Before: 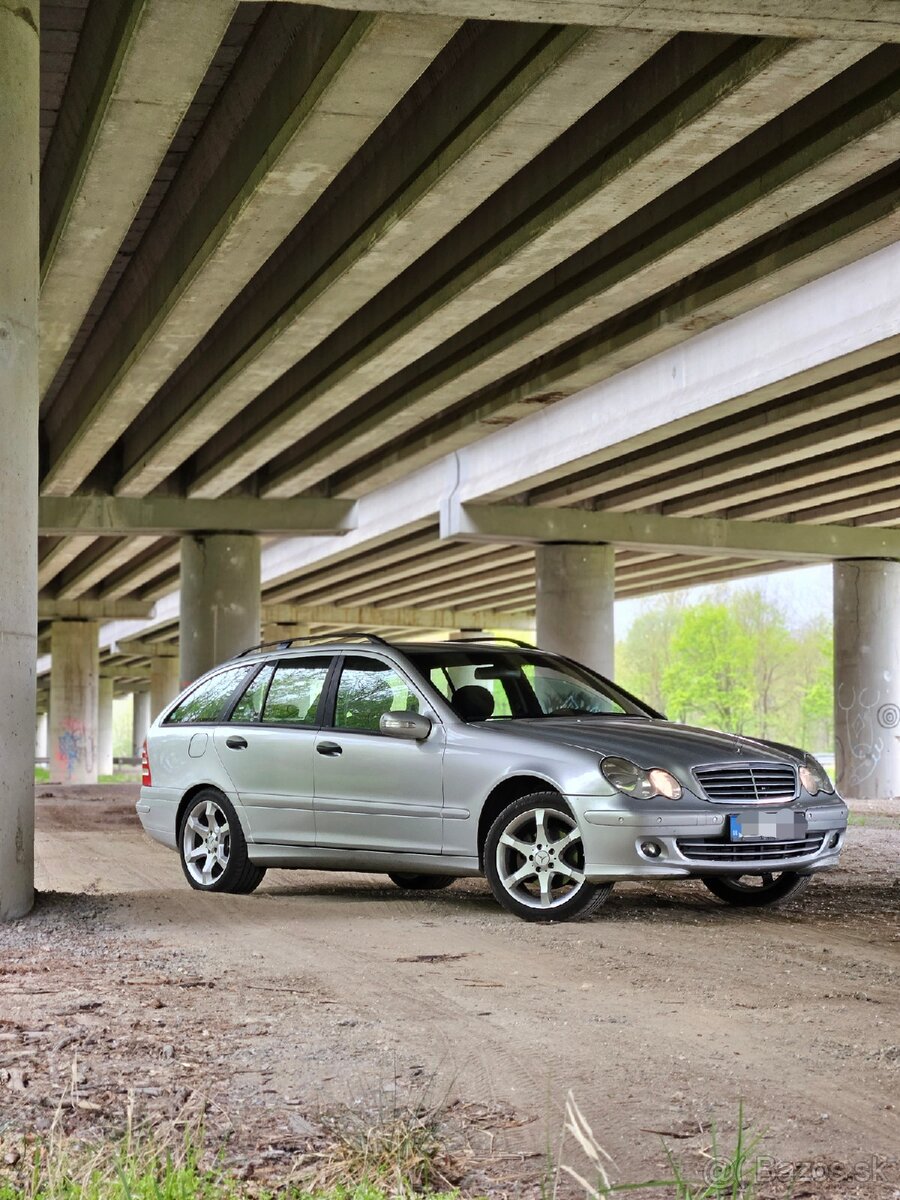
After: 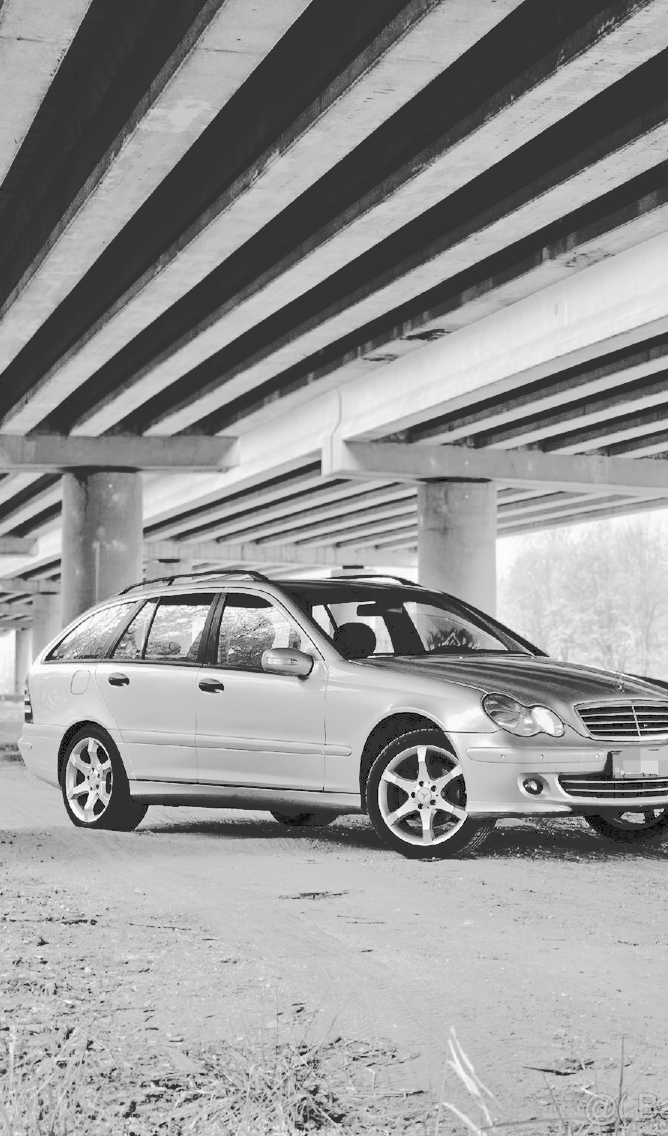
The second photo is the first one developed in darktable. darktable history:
base curve: curves: ch0 [(0, 0) (0.036, 0.01) (0.123, 0.254) (0.258, 0.504) (0.507, 0.748) (1, 1)], preserve colors none
tone curve: curves: ch0 [(0, 0) (0.003, 0.217) (0.011, 0.217) (0.025, 0.229) (0.044, 0.243) (0.069, 0.253) (0.1, 0.265) (0.136, 0.281) (0.177, 0.305) (0.224, 0.331) (0.277, 0.369) (0.335, 0.415) (0.399, 0.472) (0.468, 0.543) (0.543, 0.609) (0.623, 0.676) (0.709, 0.734) (0.801, 0.798) (0.898, 0.849) (1, 1)], preserve colors none
monochrome: a -11.7, b 1.62, size 0.5, highlights 0.38
crop and rotate: left 13.15%, top 5.251%, right 12.609%
white balance: red 0.948, green 1.02, blue 1.176
shadows and highlights: shadows 29.61, highlights -30.47, low approximation 0.01, soften with gaussian
